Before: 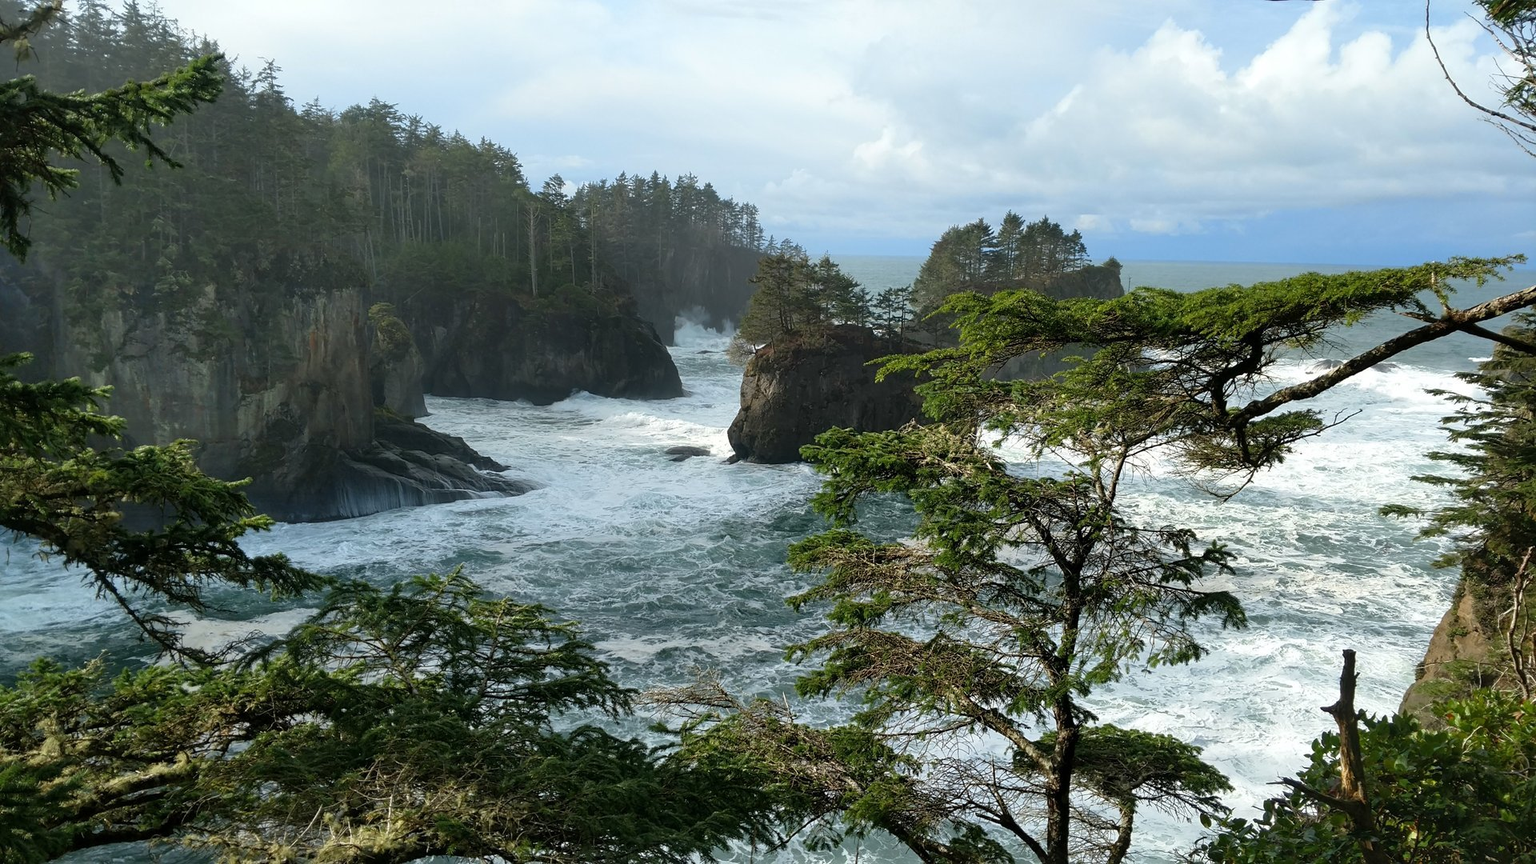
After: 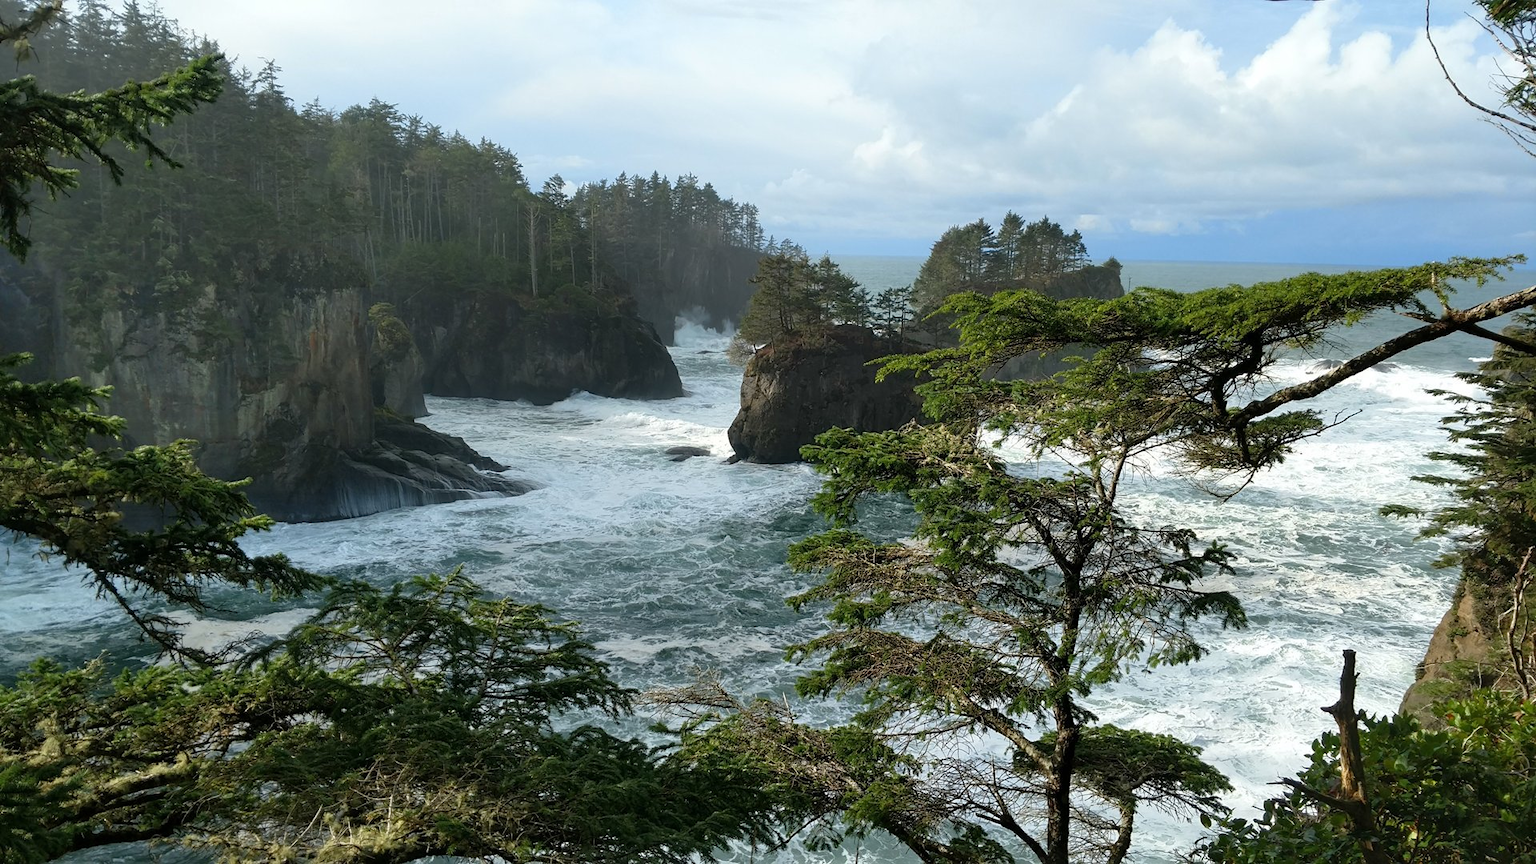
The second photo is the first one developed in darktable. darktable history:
contrast equalizer: octaves 7, y [[0.5 ×6], [0.5 ×6], [0.5, 0.5, 0.501, 0.545, 0.707, 0.863], [0 ×6], [0 ×6]]
